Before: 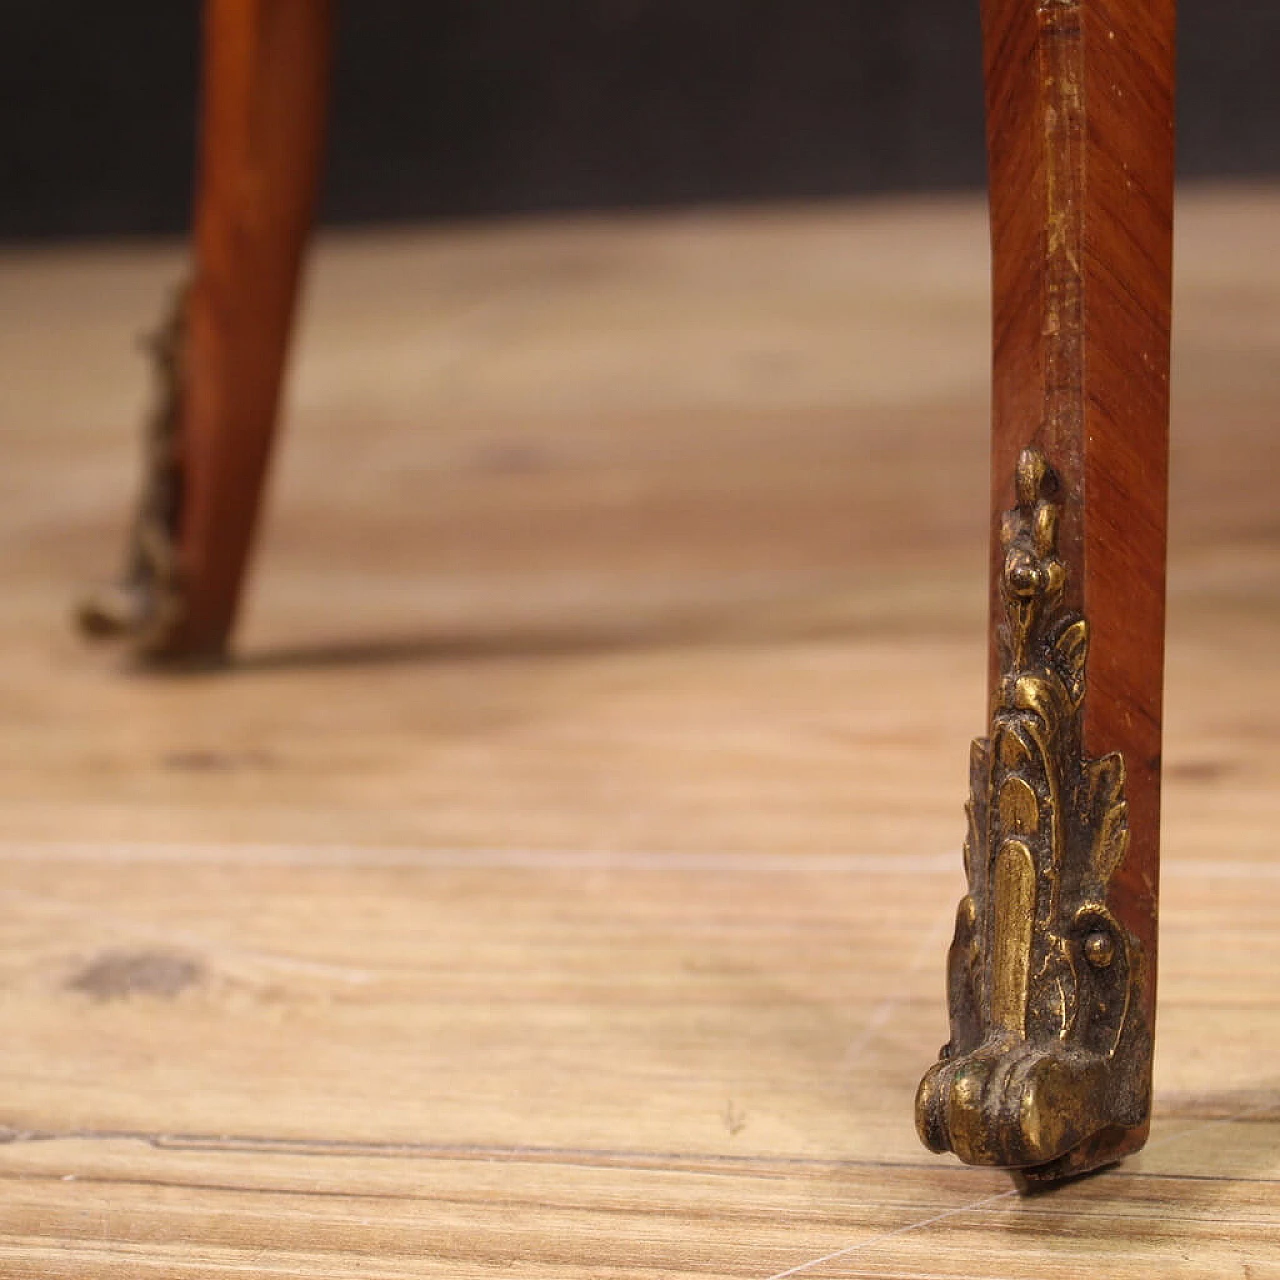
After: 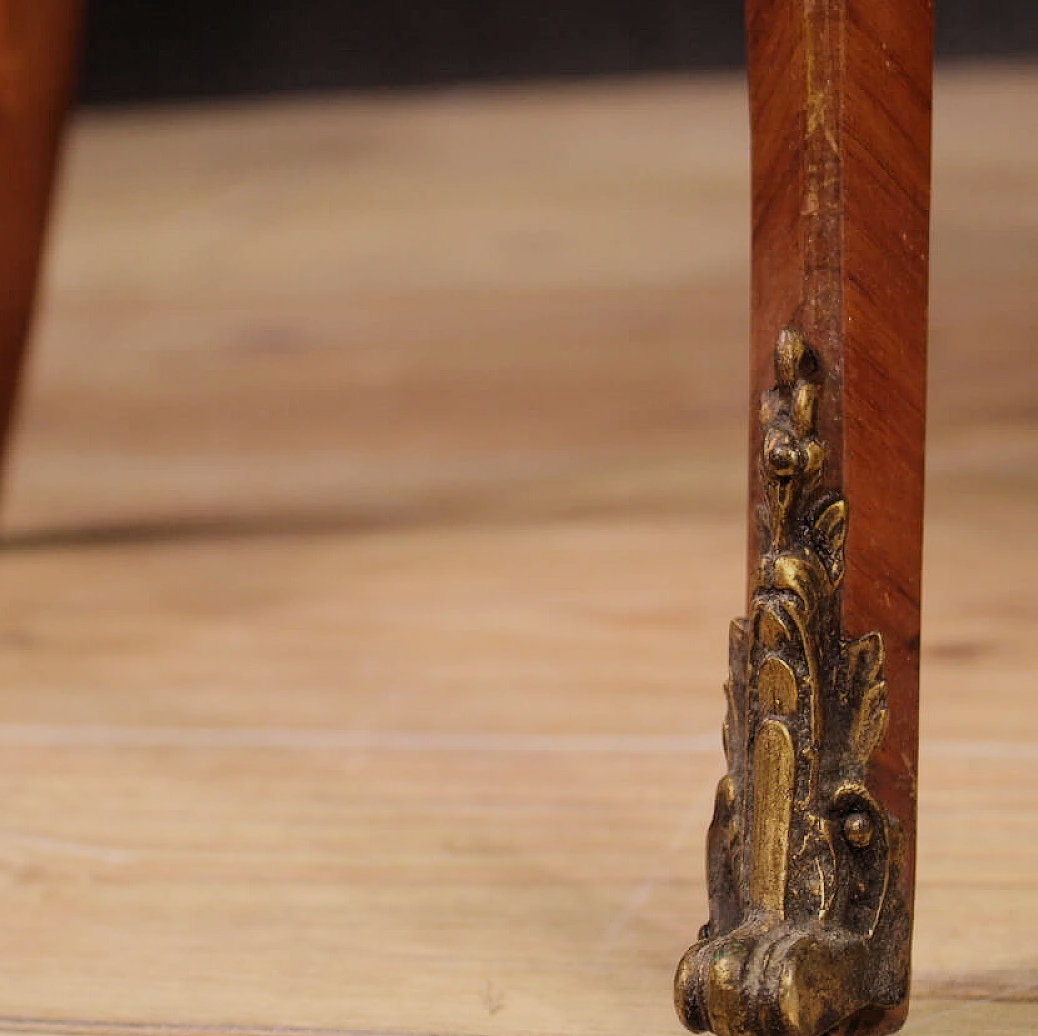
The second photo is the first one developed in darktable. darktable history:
crop: left 18.83%, top 9.419%, right 0.001%, bottom 9.636%
filmic rgb: black relative exposure -7.65 EV, white relative exposure 4.56 EV, hardness 3.61, color science v6 (2022), enable highlight reconstruction true
